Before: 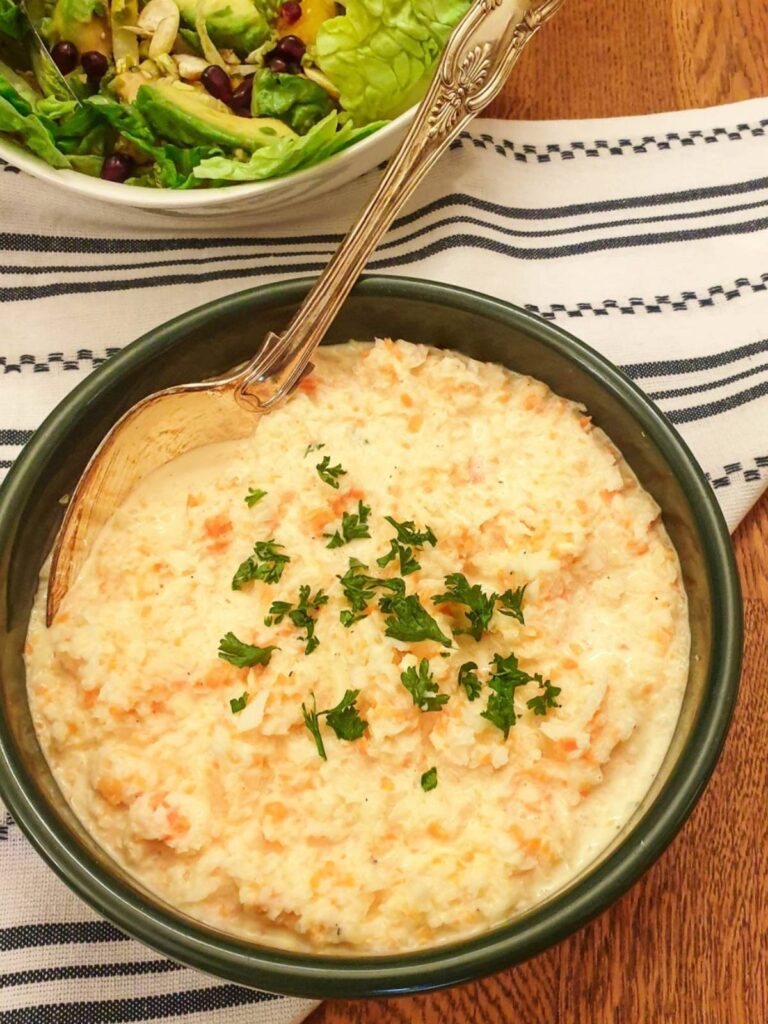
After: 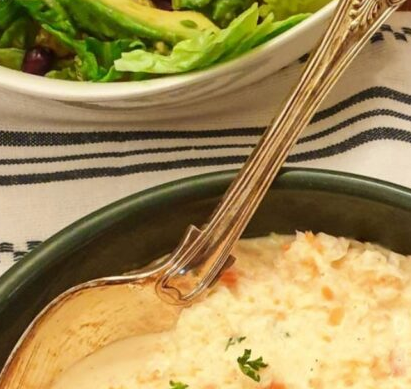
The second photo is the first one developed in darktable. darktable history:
crop: left 10.324%, top 10.484%, right 36.033%, bottom 51.498%
color zones: curves: ch0 [(0.068, 0.464) (0.25, 0.5) (0.48, 0.508) (0.75, 0.536) (0.886, 0.476) (0.967, 0.456)]; ch1 [(0.066, 0.456) (0.25, 0.5) (0.616, 0.508) (0.746, 0.56) (0.934, 0.444)]
